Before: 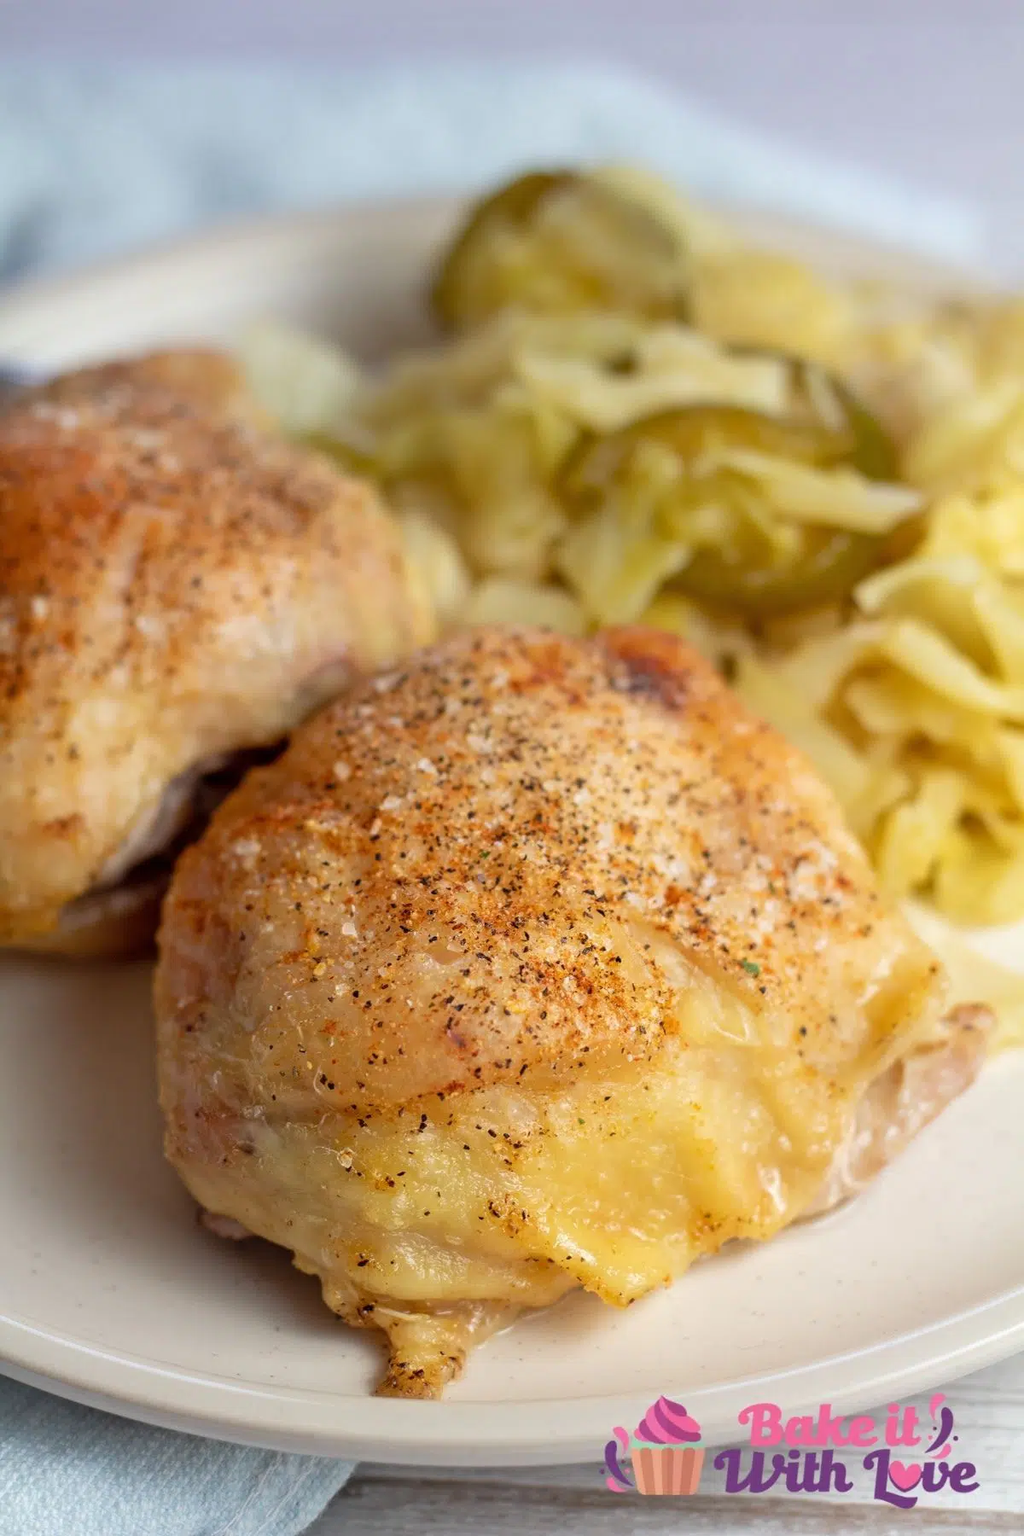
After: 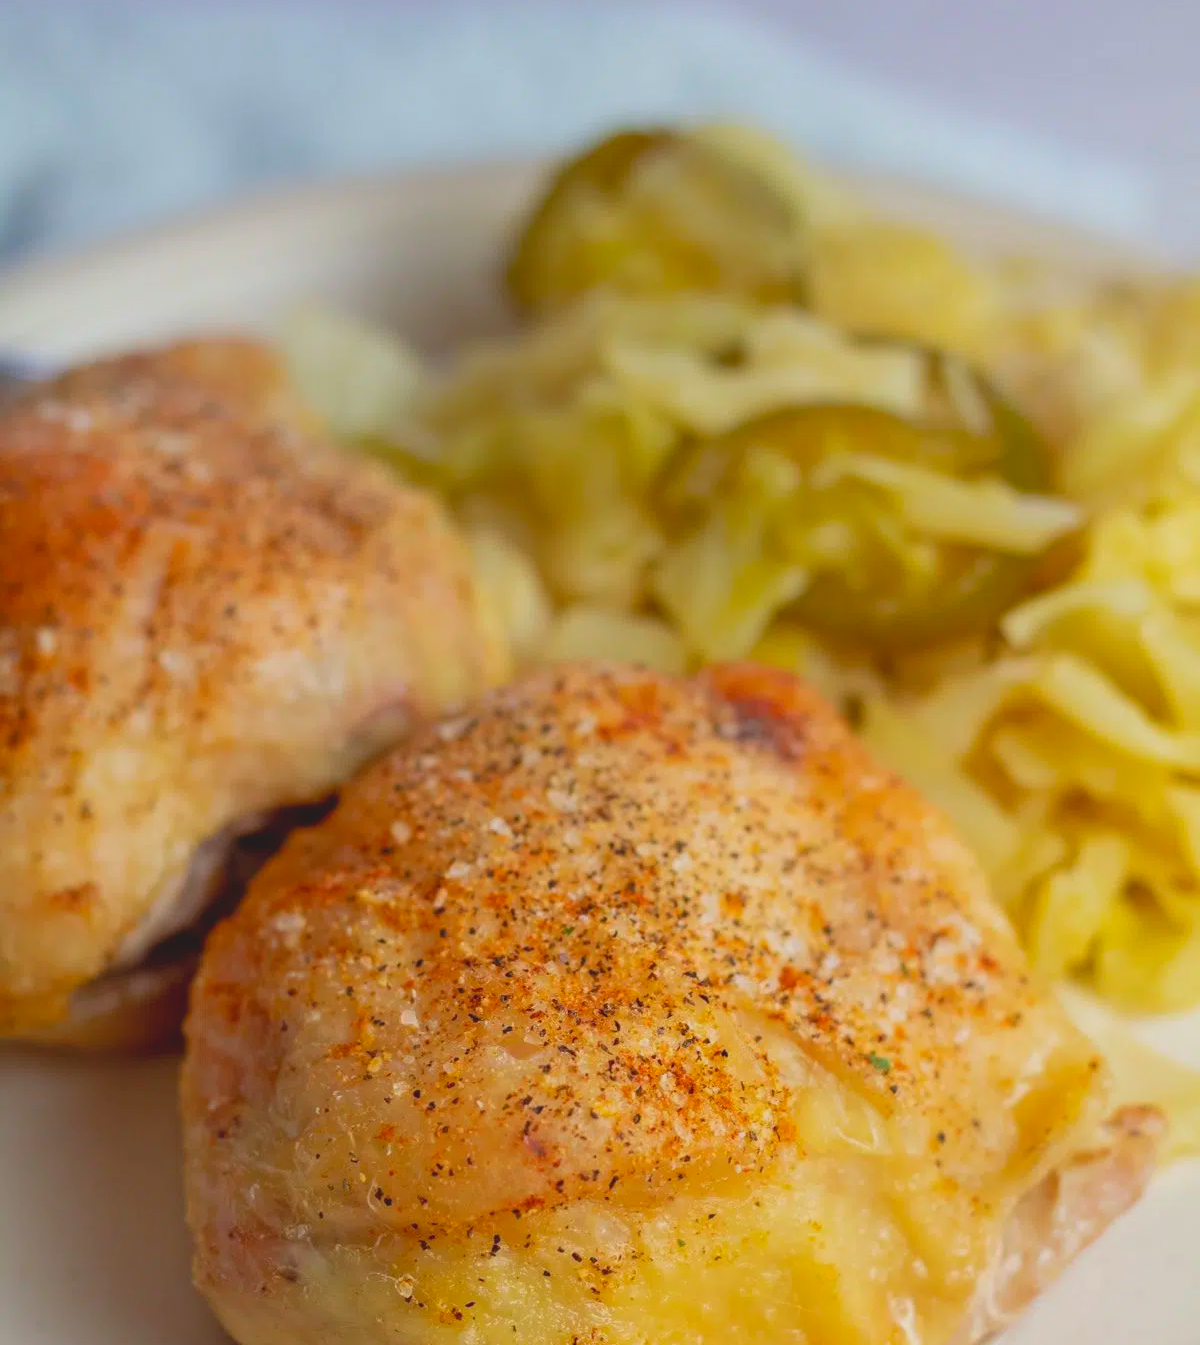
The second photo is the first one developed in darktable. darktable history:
contrast brightness saturation: contrast -0.207, saturation 0.186
crop: top 3.985%, bottom 21.286%
